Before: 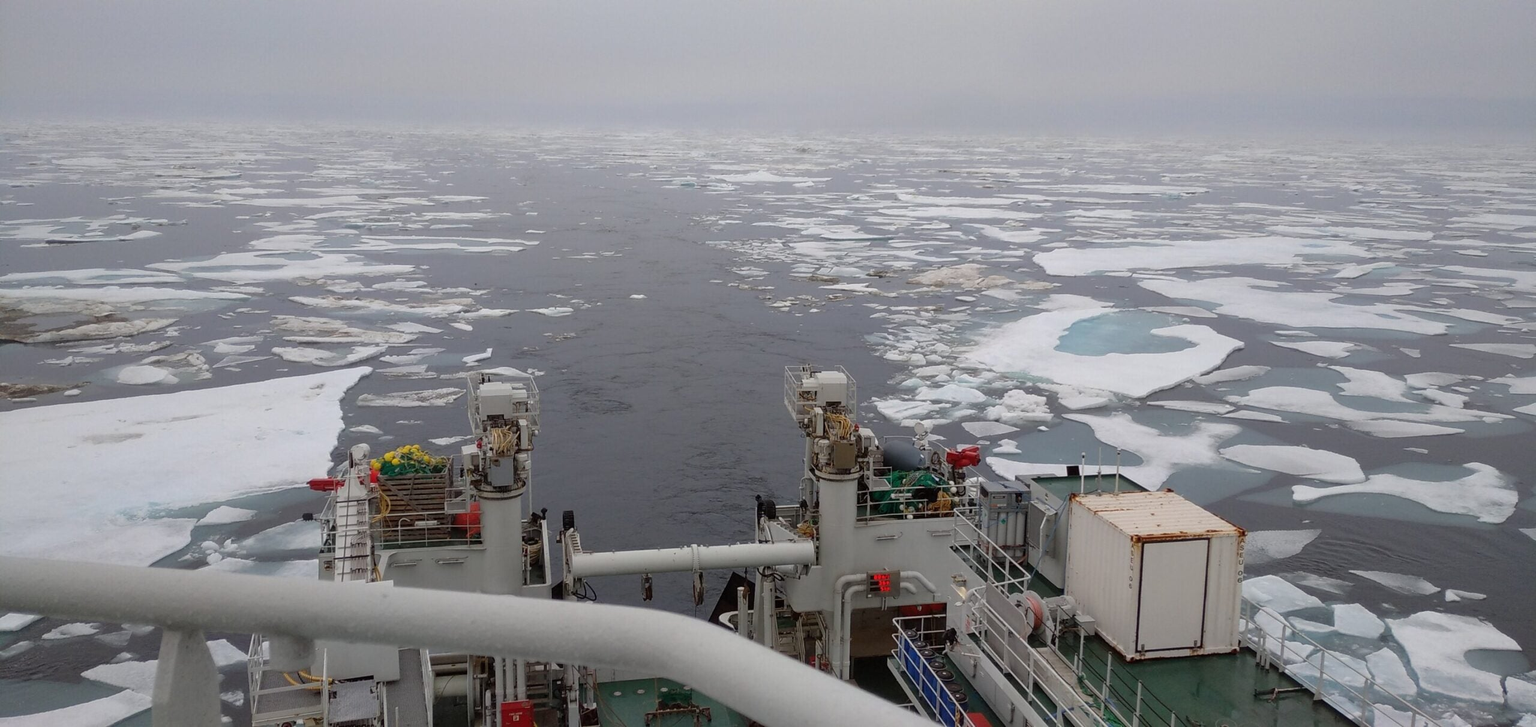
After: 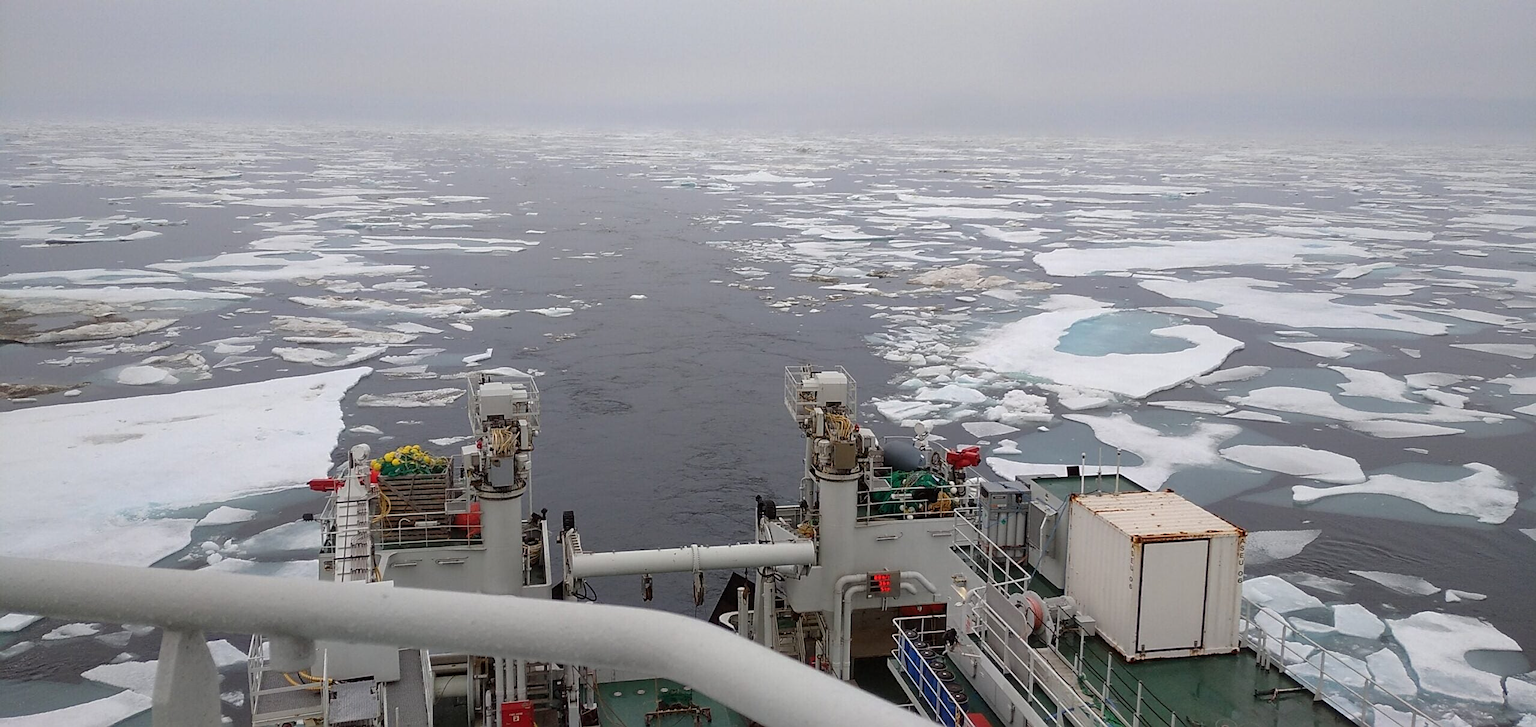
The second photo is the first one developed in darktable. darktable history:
levels: mode automatic
exposure: exposure 0.2 EV, compensate highlight preservation false
sharpen: on, module defaults
